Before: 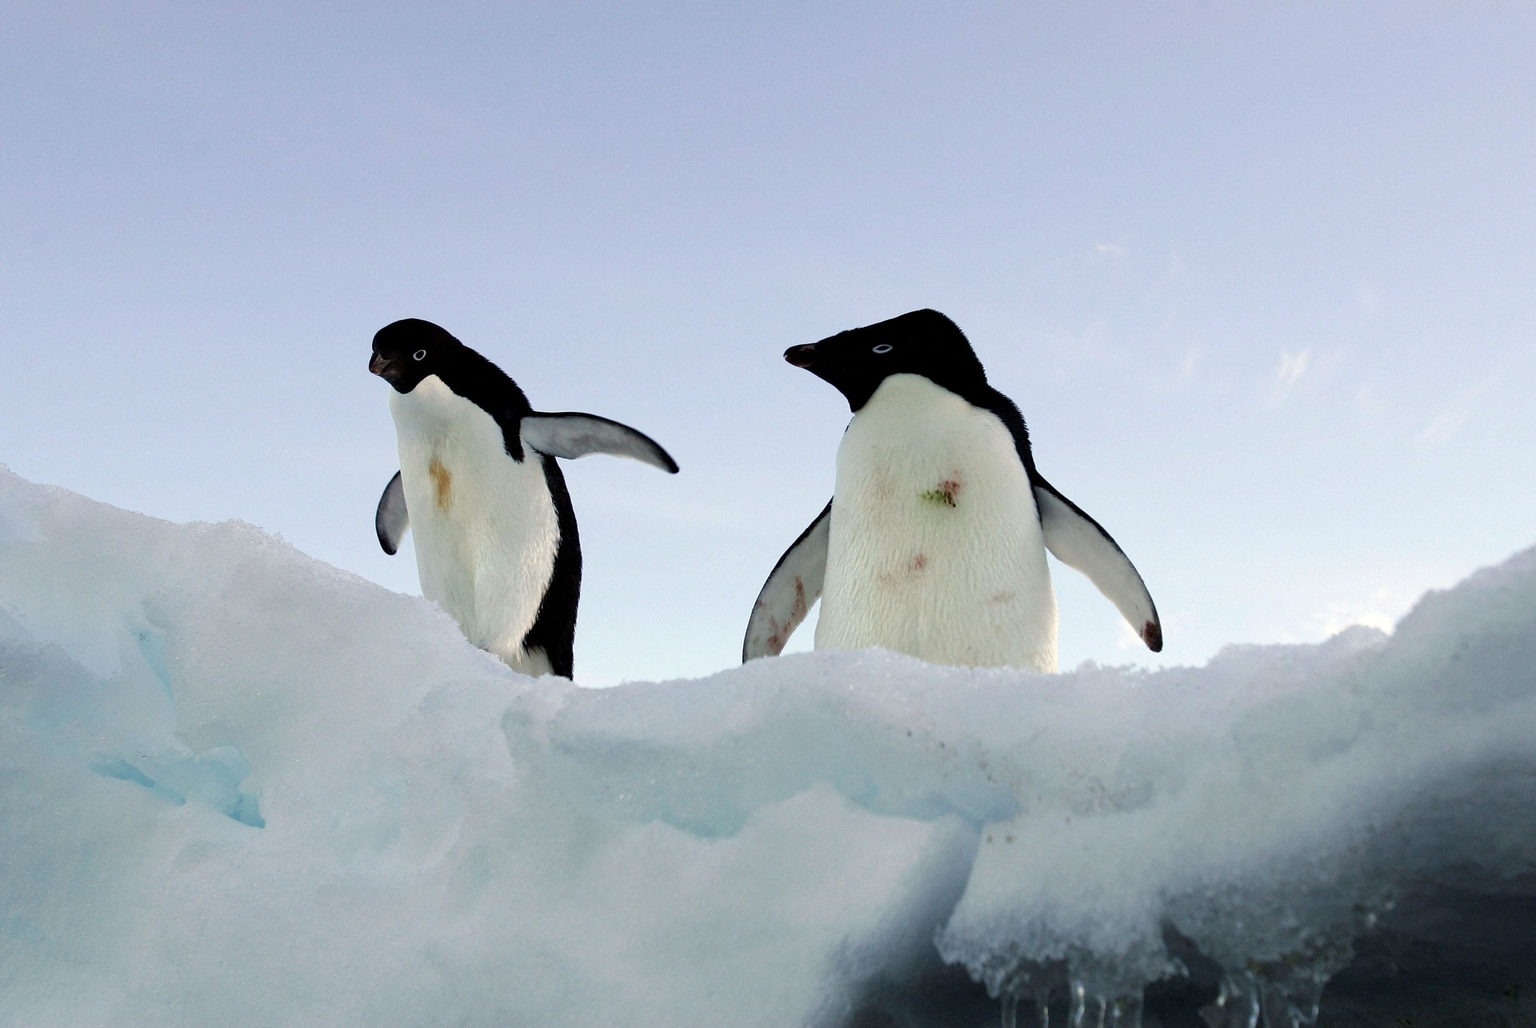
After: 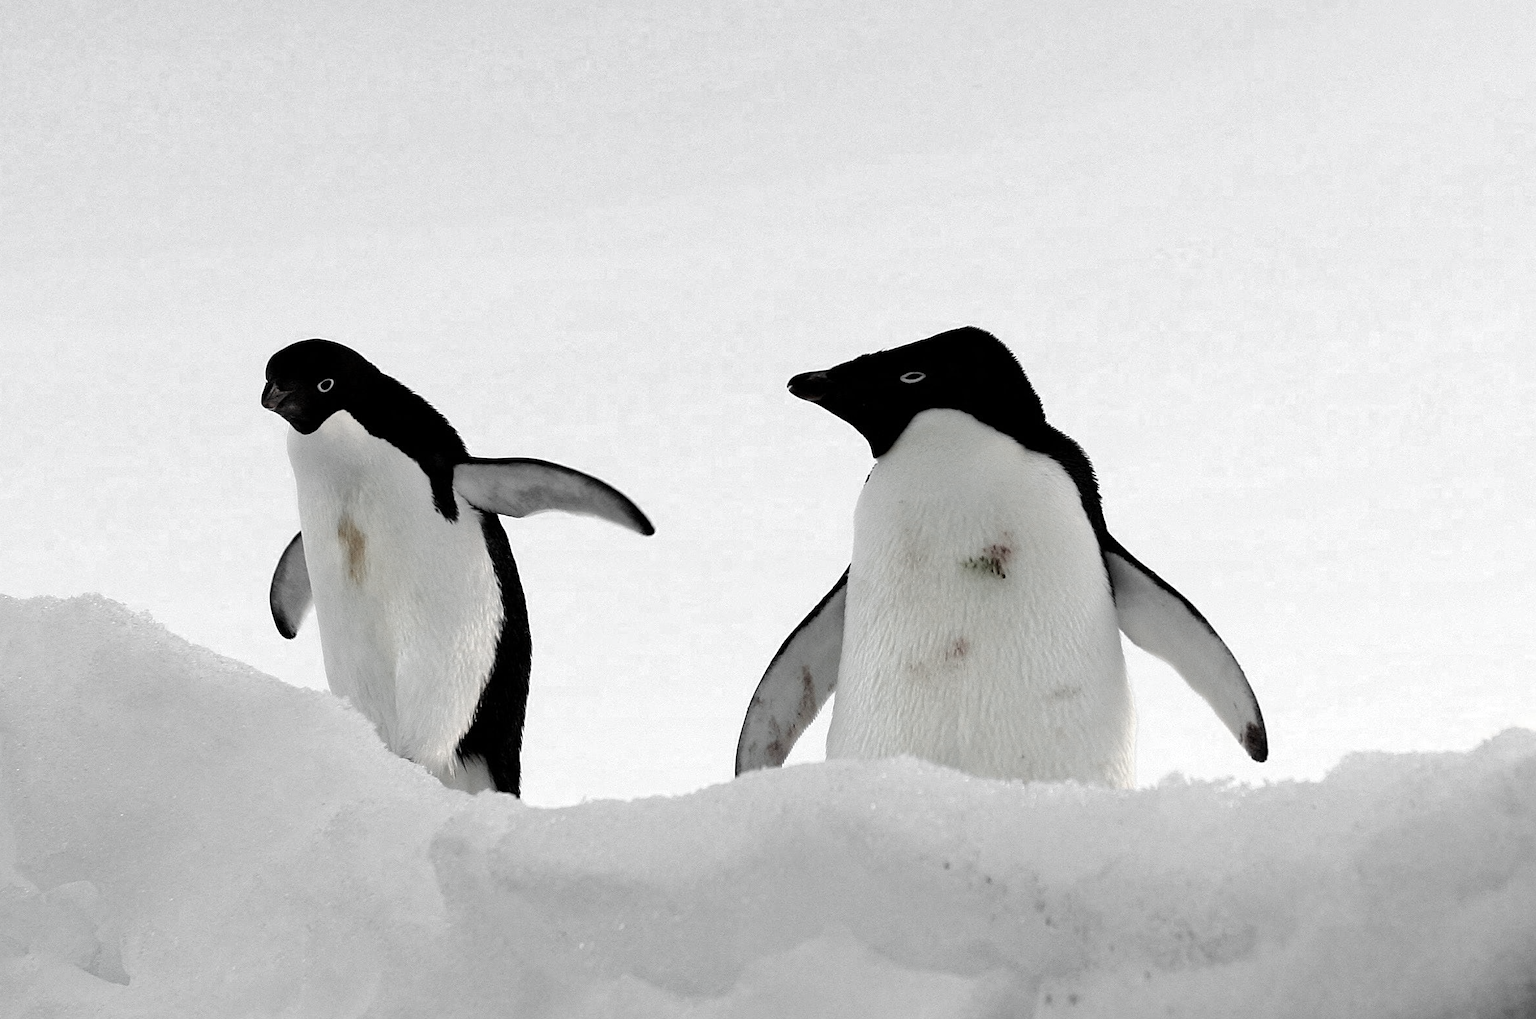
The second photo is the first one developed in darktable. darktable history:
crop and rotate: left 10.641%, top 5.027%, right 10.493%, bottom 16.729%
color zones: curves: ch0 [(0, 0.613) (0.01, 0.613) (0.245, 0.448) (0.498, 0.529) (0.642, 0.665) (0.879, 0.777) (0.99, 0.613)]; ch1 [(0, 0.035) (0.121, 0.189) (0.259, 0.197) (0.415, 0.061) (0.589, 0.022) (0.732, 0.022) (0.857, 0.026) (0.991, 0.053)]
sharpen: amount 0.216
